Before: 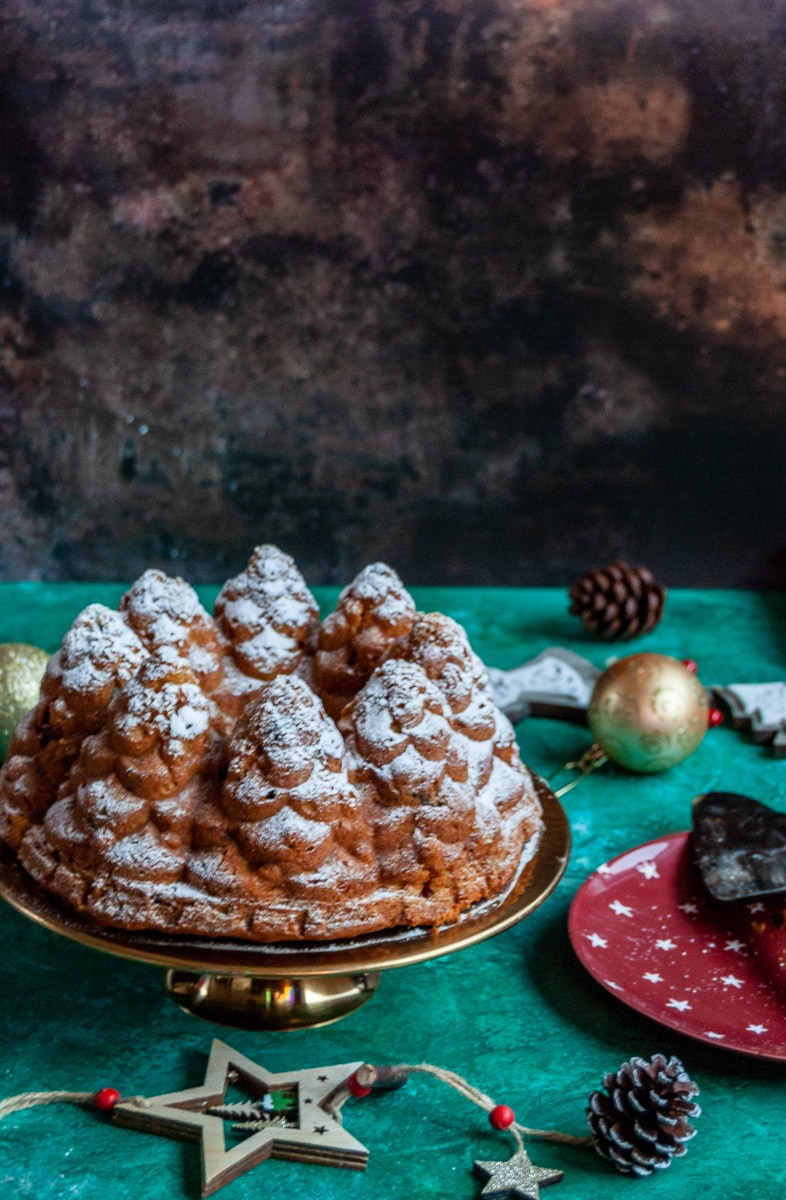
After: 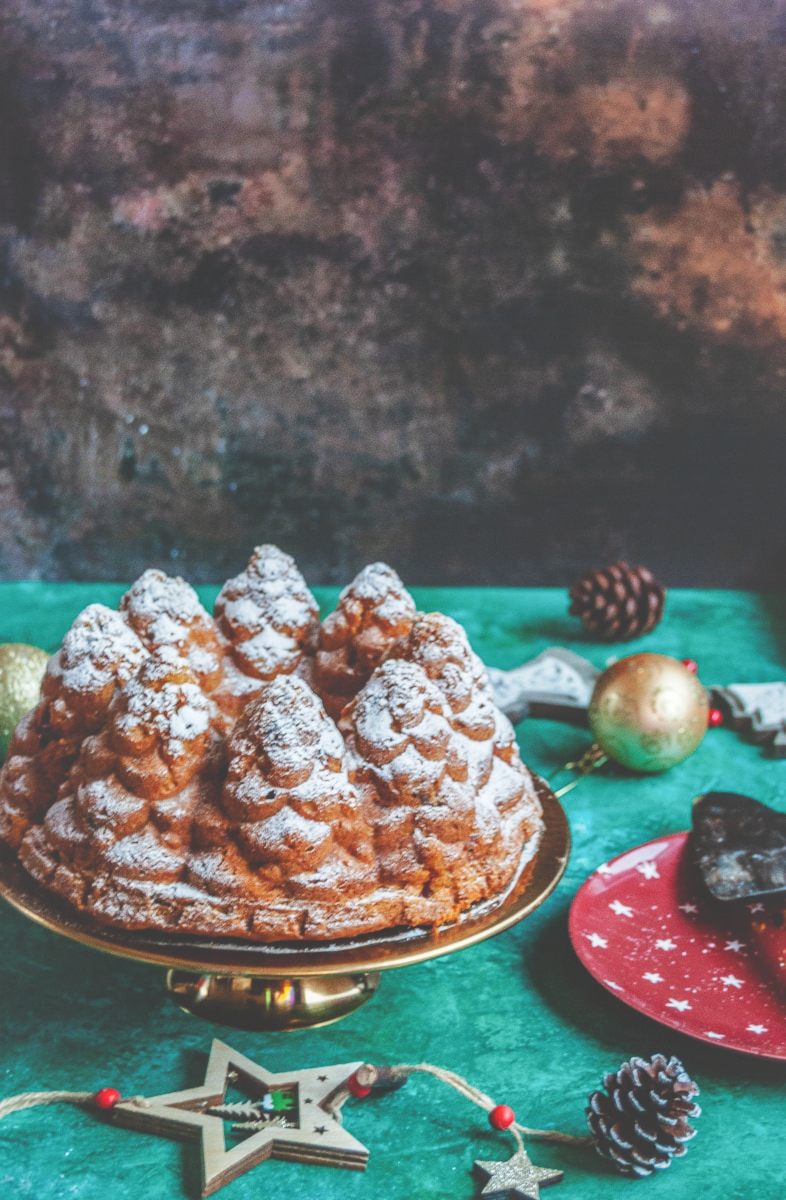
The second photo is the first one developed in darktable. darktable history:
local contrast: detail 110%
base curve: curves: ch0 [(0, 0) (0.036, 0.025) (0.121, 0.166) (0.206, 0.329) (0.605, 0.79) (1, 1)], preserve colors none
exposure: black level correction -0.042, exposure 0.064 EV, compensate exposure bias true, compensate highlight preservation false
shadows and highlights: on, module defaults
